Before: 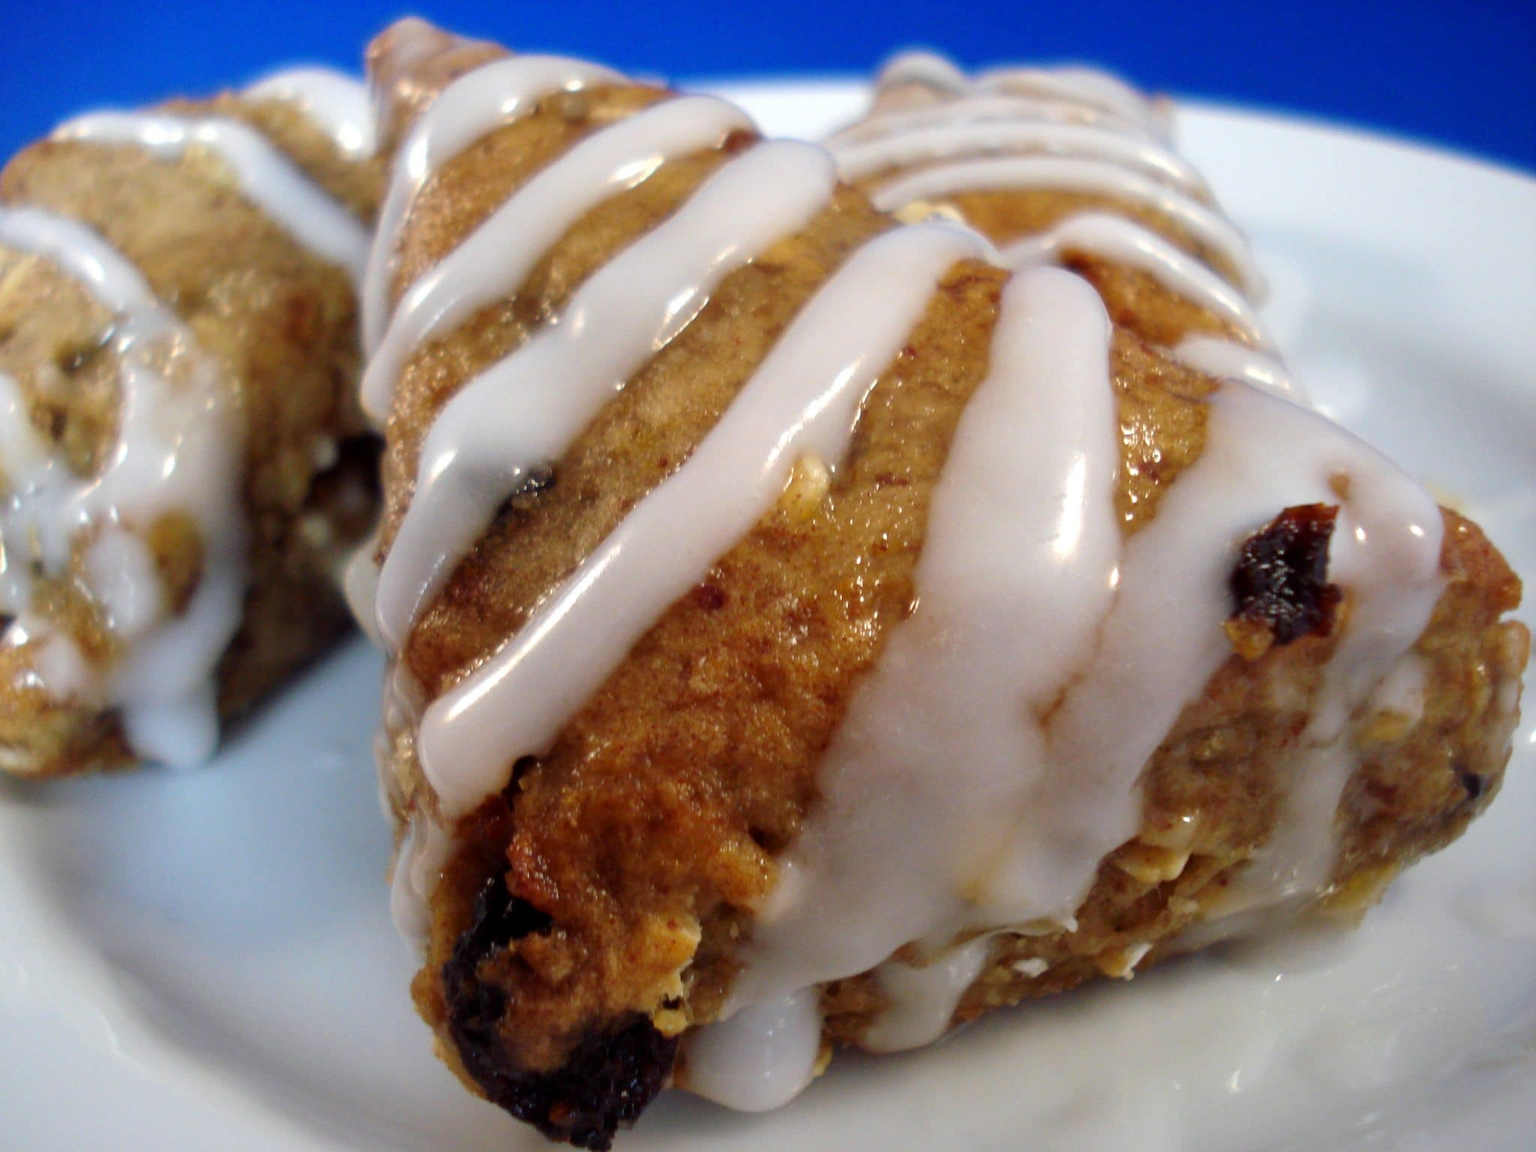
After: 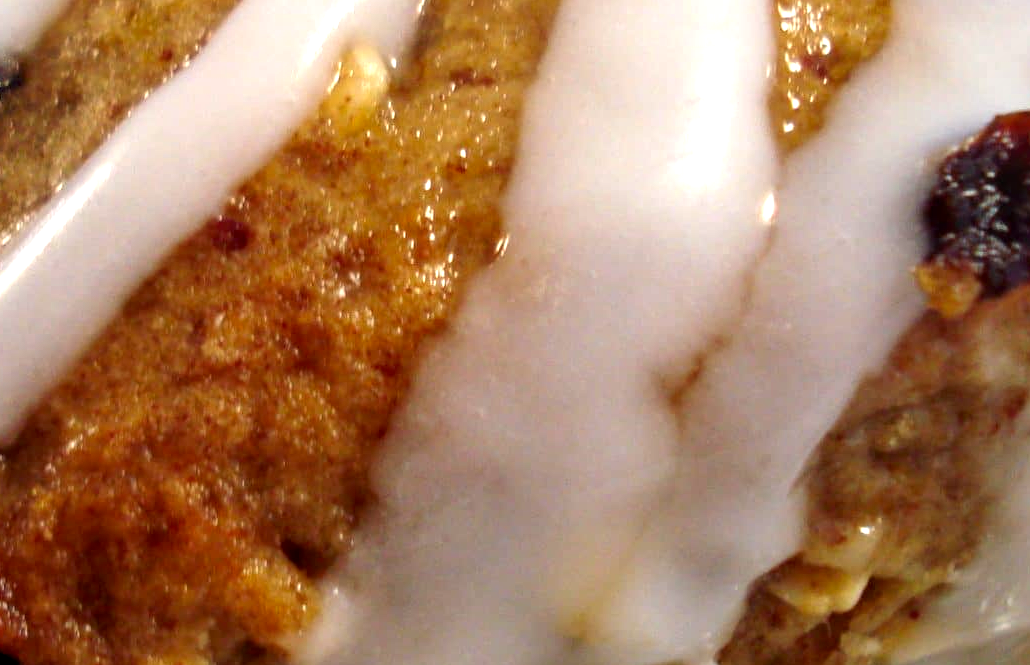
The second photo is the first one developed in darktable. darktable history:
crop: left 35.03%, top 36.625%, right 14.663%, bottom 20.057%
exposure: exposure 0.515 EV, compensate highlight preservation false
color correction: highlights a* 0.816, highlights b* 2.78, saturation 1.1
local contrast: on, module defaults
